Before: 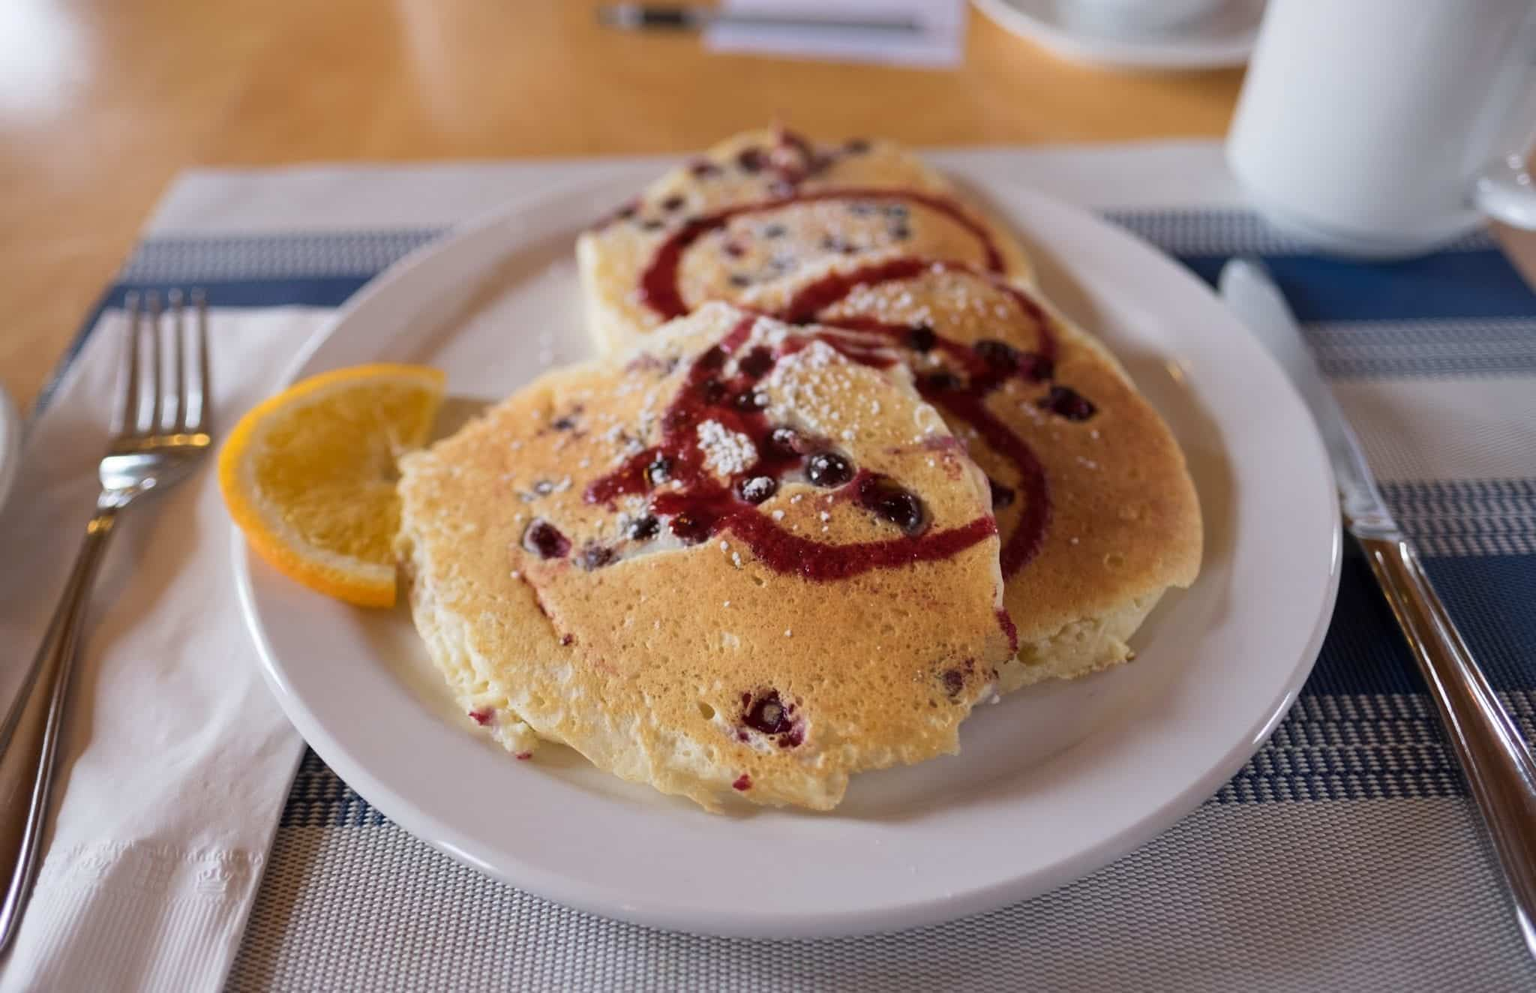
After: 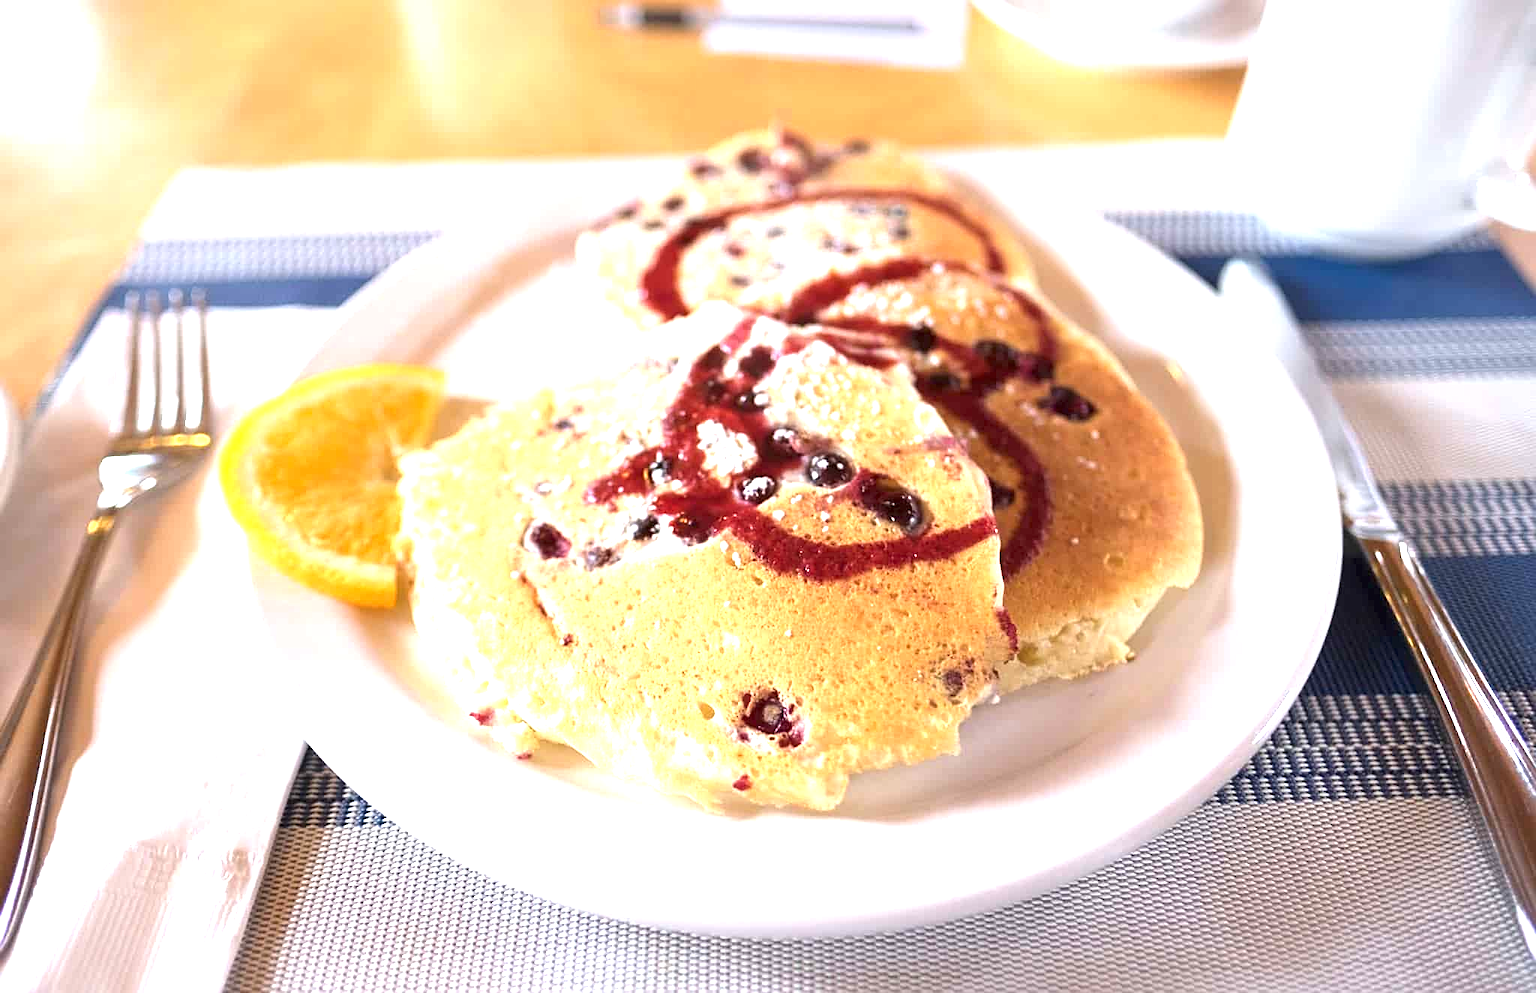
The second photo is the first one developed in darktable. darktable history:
exposure: black level correction 0, exposure 1.701 EV, compensate highlight preservation false
sharpen: on, module defaults
